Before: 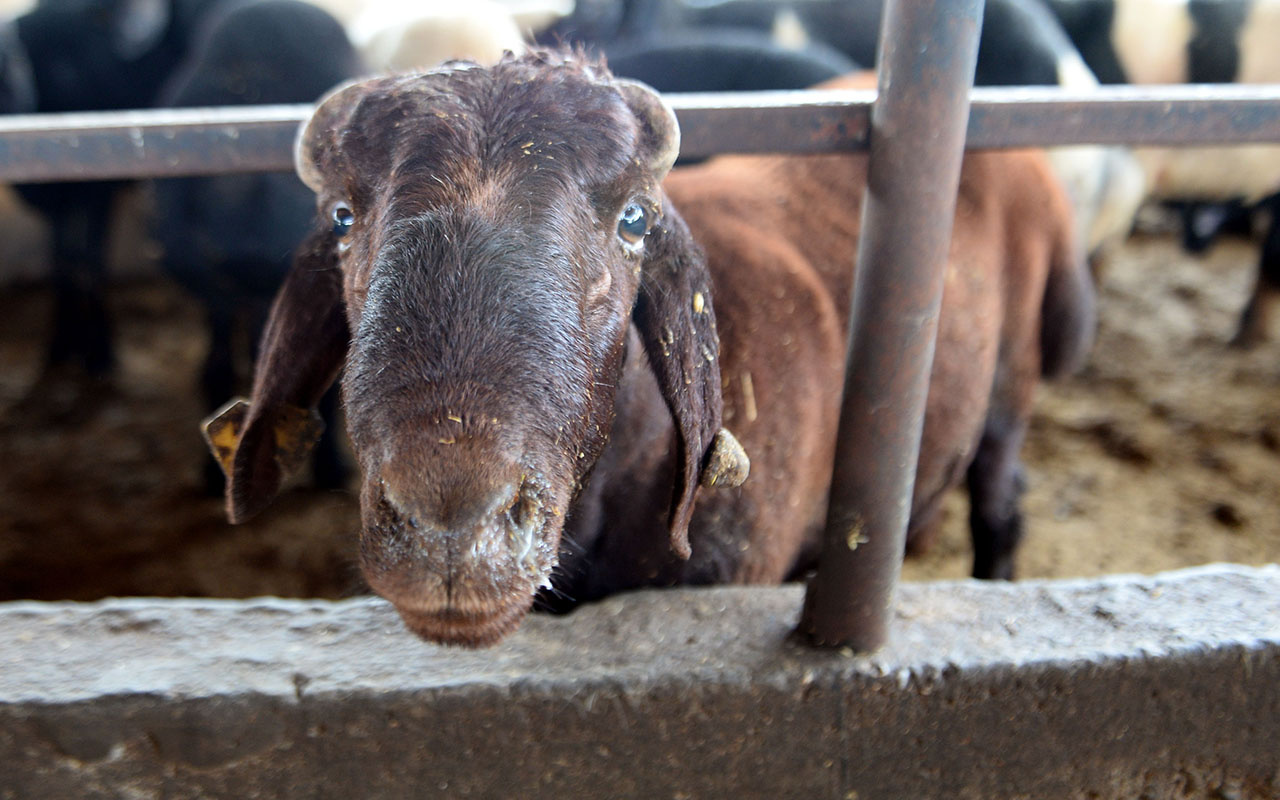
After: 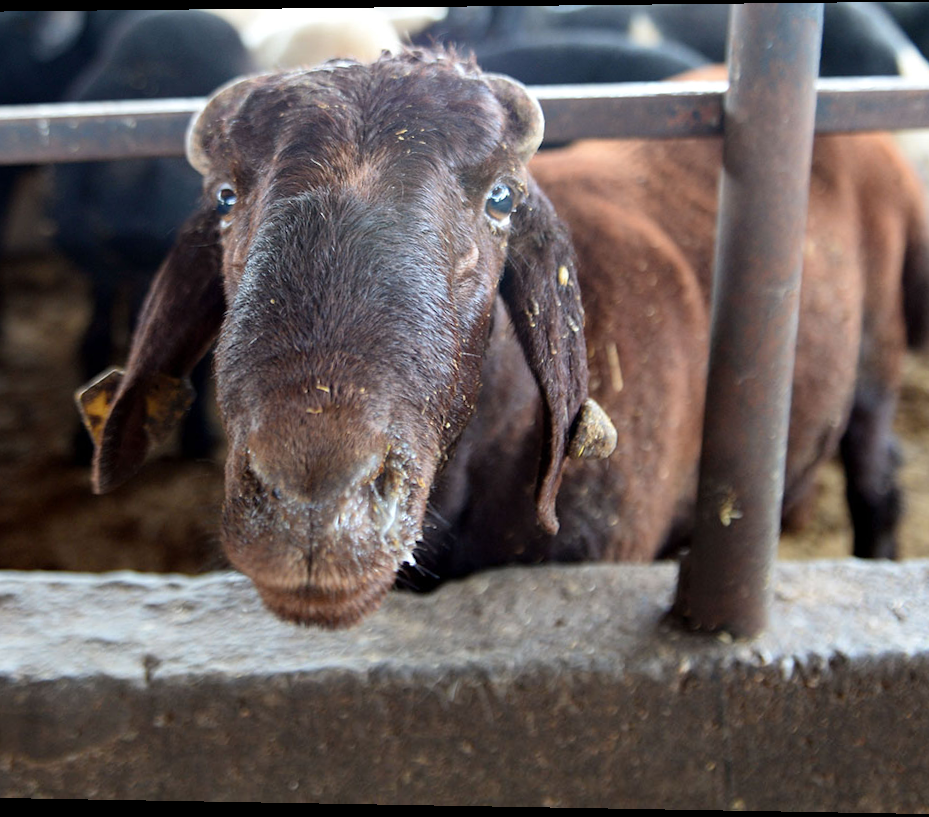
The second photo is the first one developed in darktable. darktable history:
tone equalizer: on, module defaults
rotate and perspective: rotation 0.128°, lens shift (vertical) -0.181, lens shift (horizontal) -0.044, shear 0.001, automatic cropping off
crop and rotate: left 12.648%, right 20.685%
